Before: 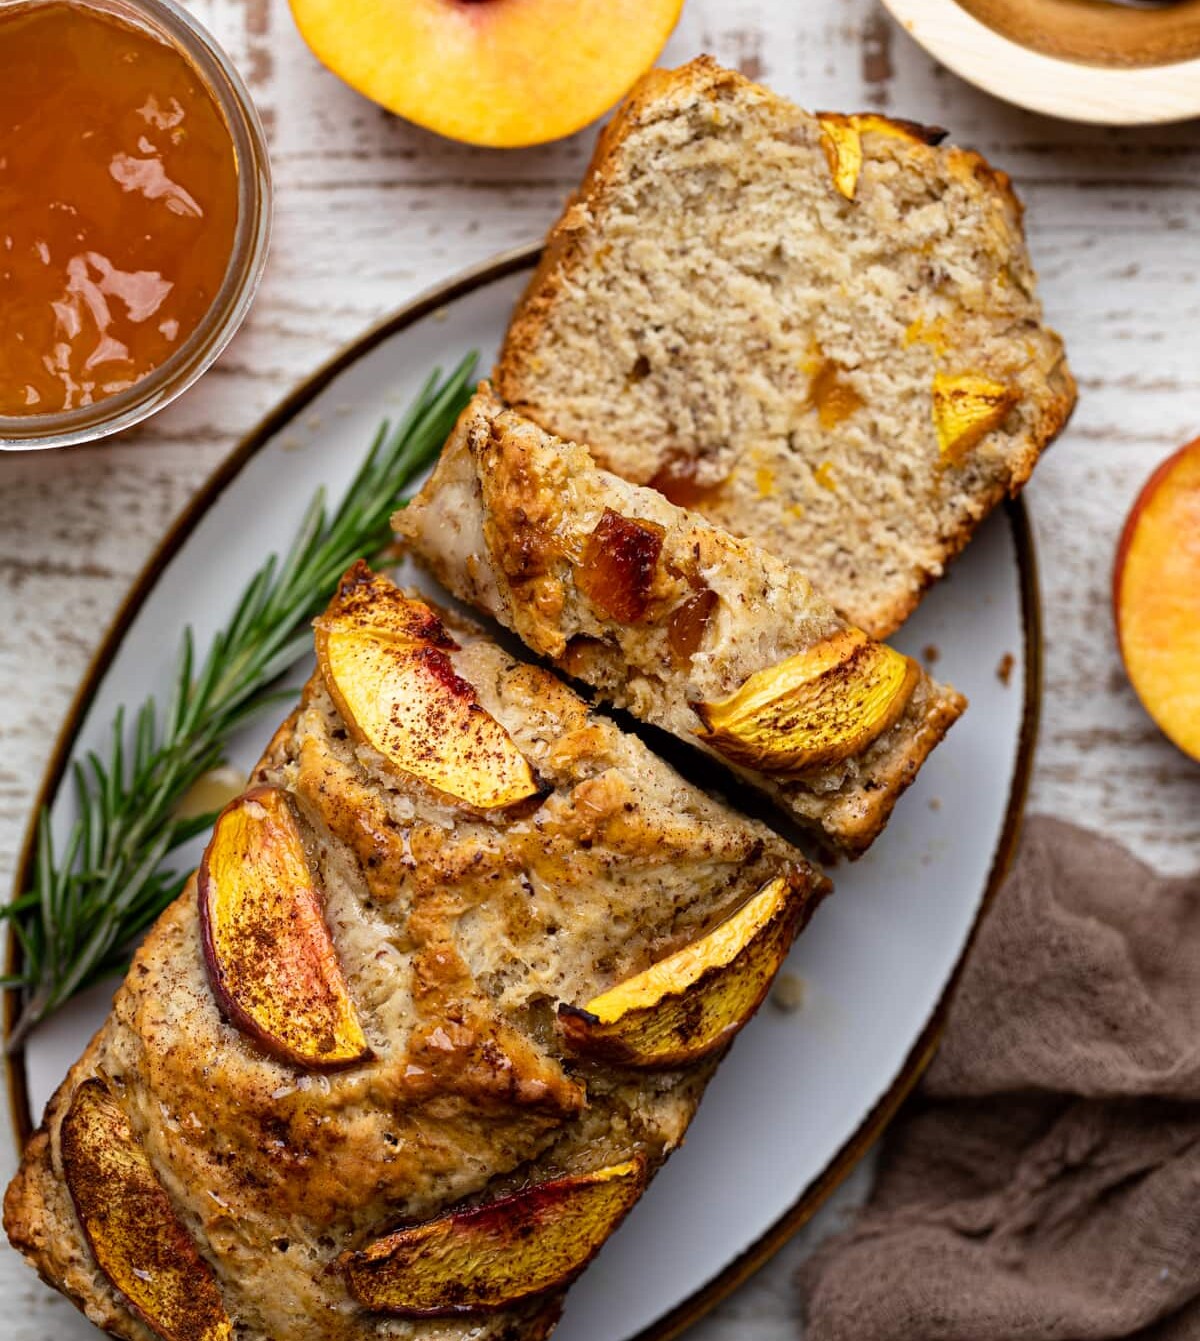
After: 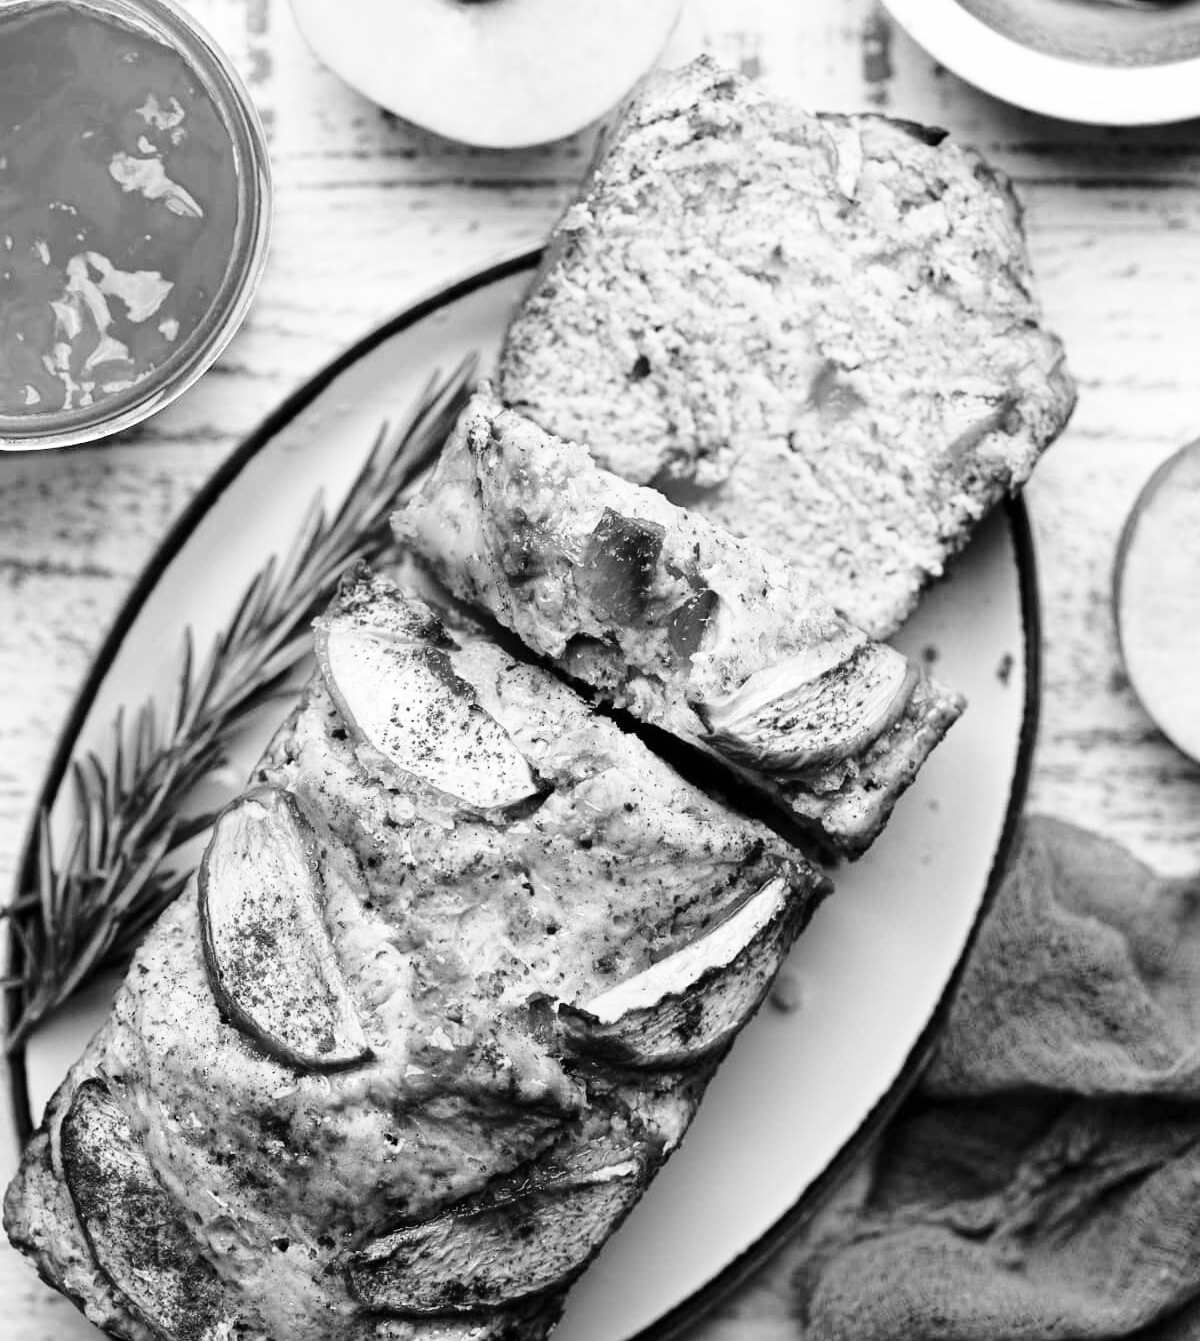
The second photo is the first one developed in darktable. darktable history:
color zones: curves: ch1 [(0, -0.394) (0.143, -0.394) (0.286, -0.394) (0.429, -0.392) (0.571, -0.391) (0.714, -0.391) (0.857, -0.391) (1, -0.394)]
base curve: curves: ch0 [(0, 0) (0.032, 0.037) (0.105, 0.228) (0.435, 0.76) (0.856, 0.983) (1, 1)], preserve colors none
